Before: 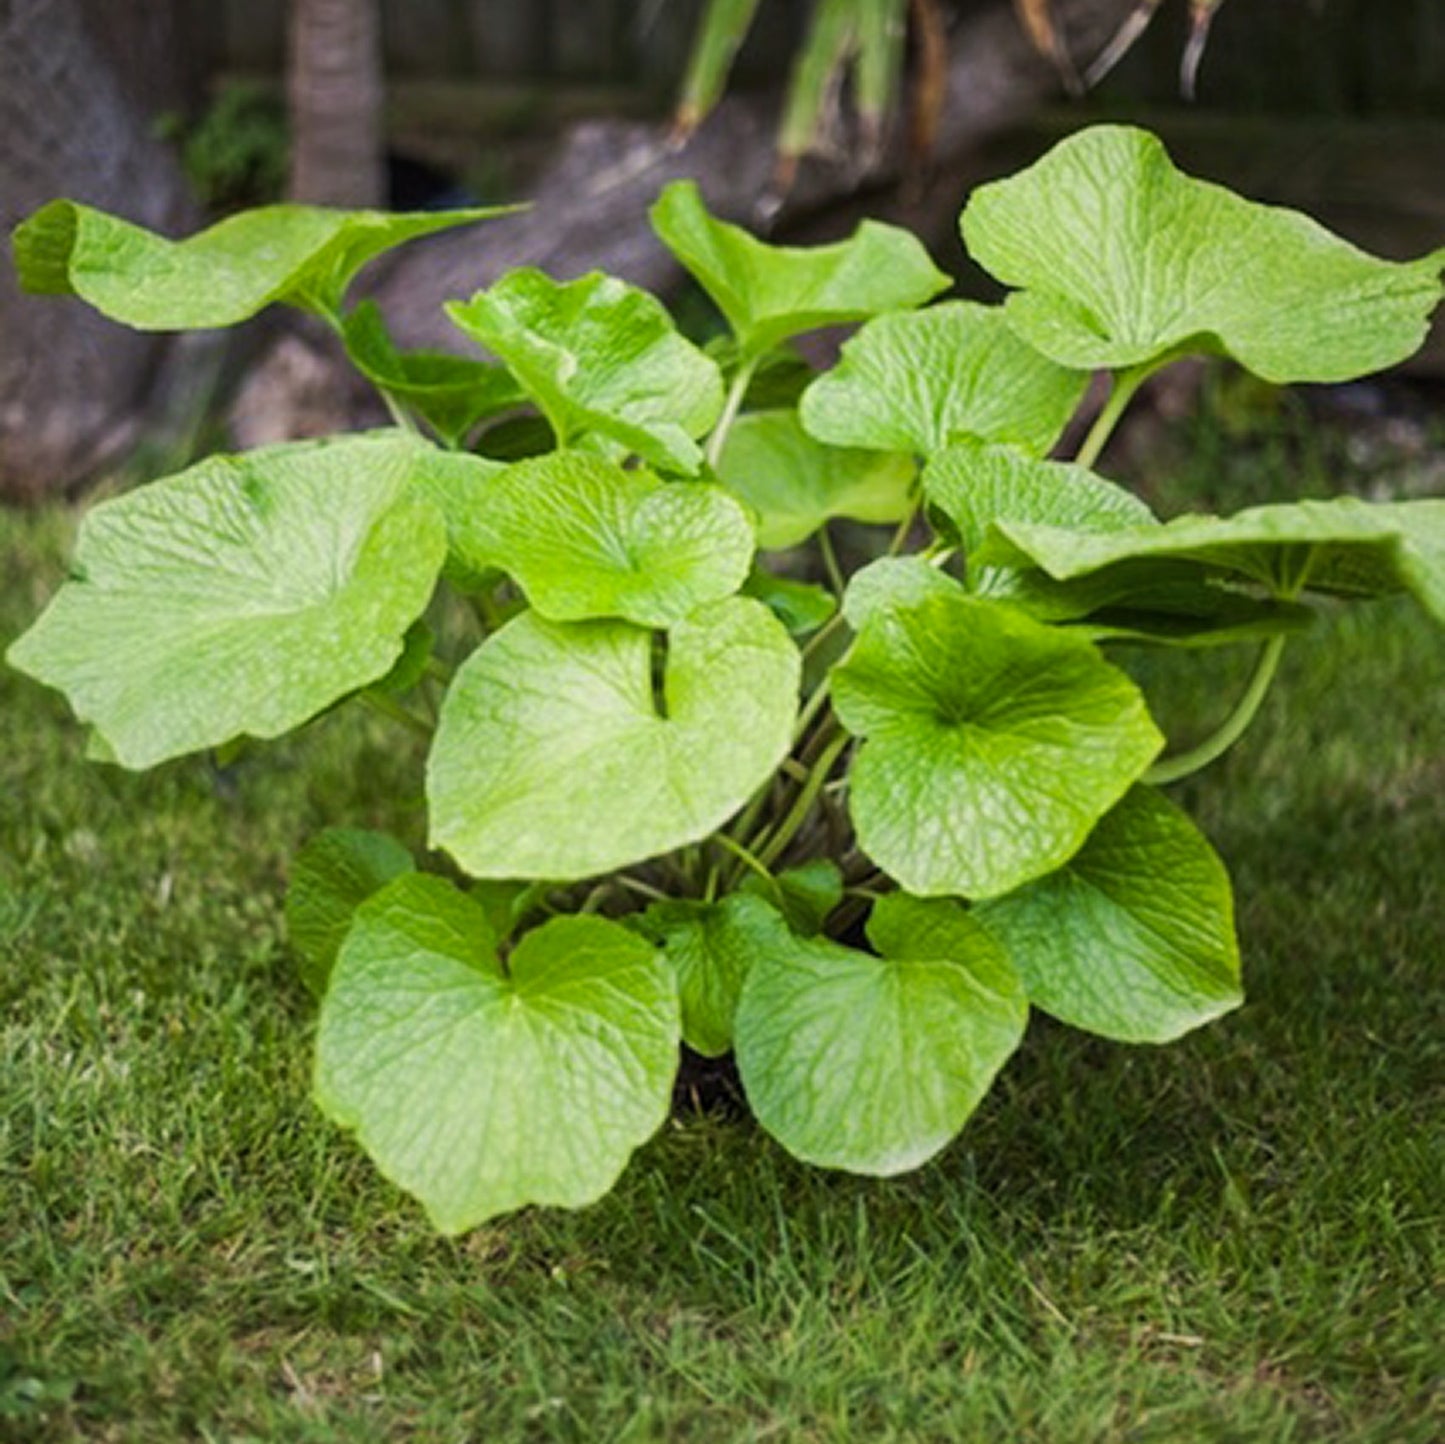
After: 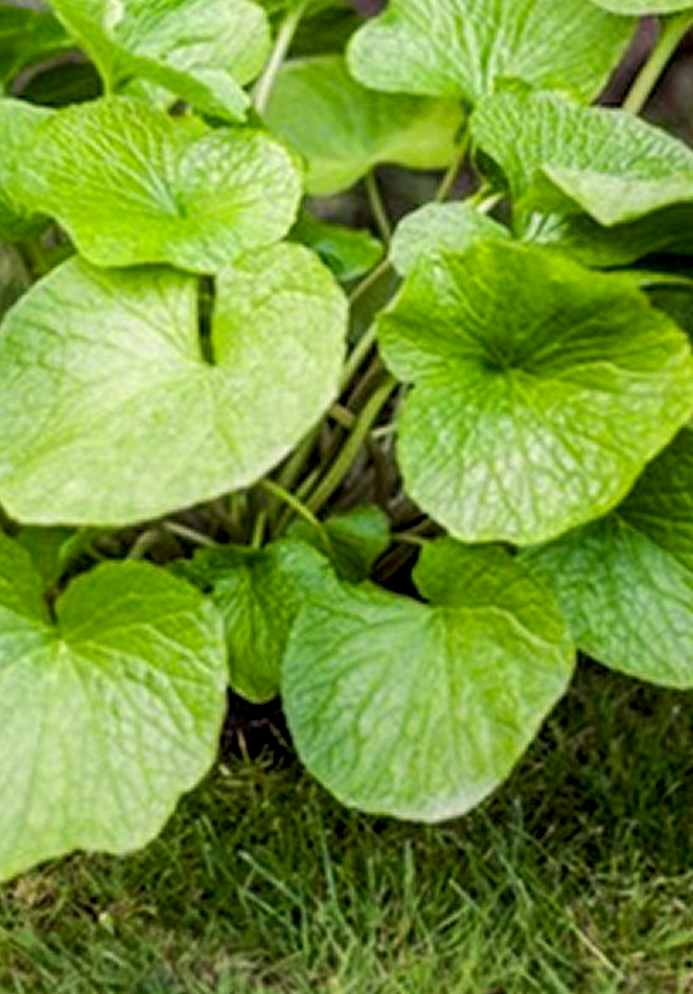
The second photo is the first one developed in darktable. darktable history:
crop: left 31.368%, top 24.548%, right 20.4%, bottom 6.603%
local contrast: on, module defaults
exposure: black level correction 0.007, exposure 0.1 EV, compensate highlight preservation false
